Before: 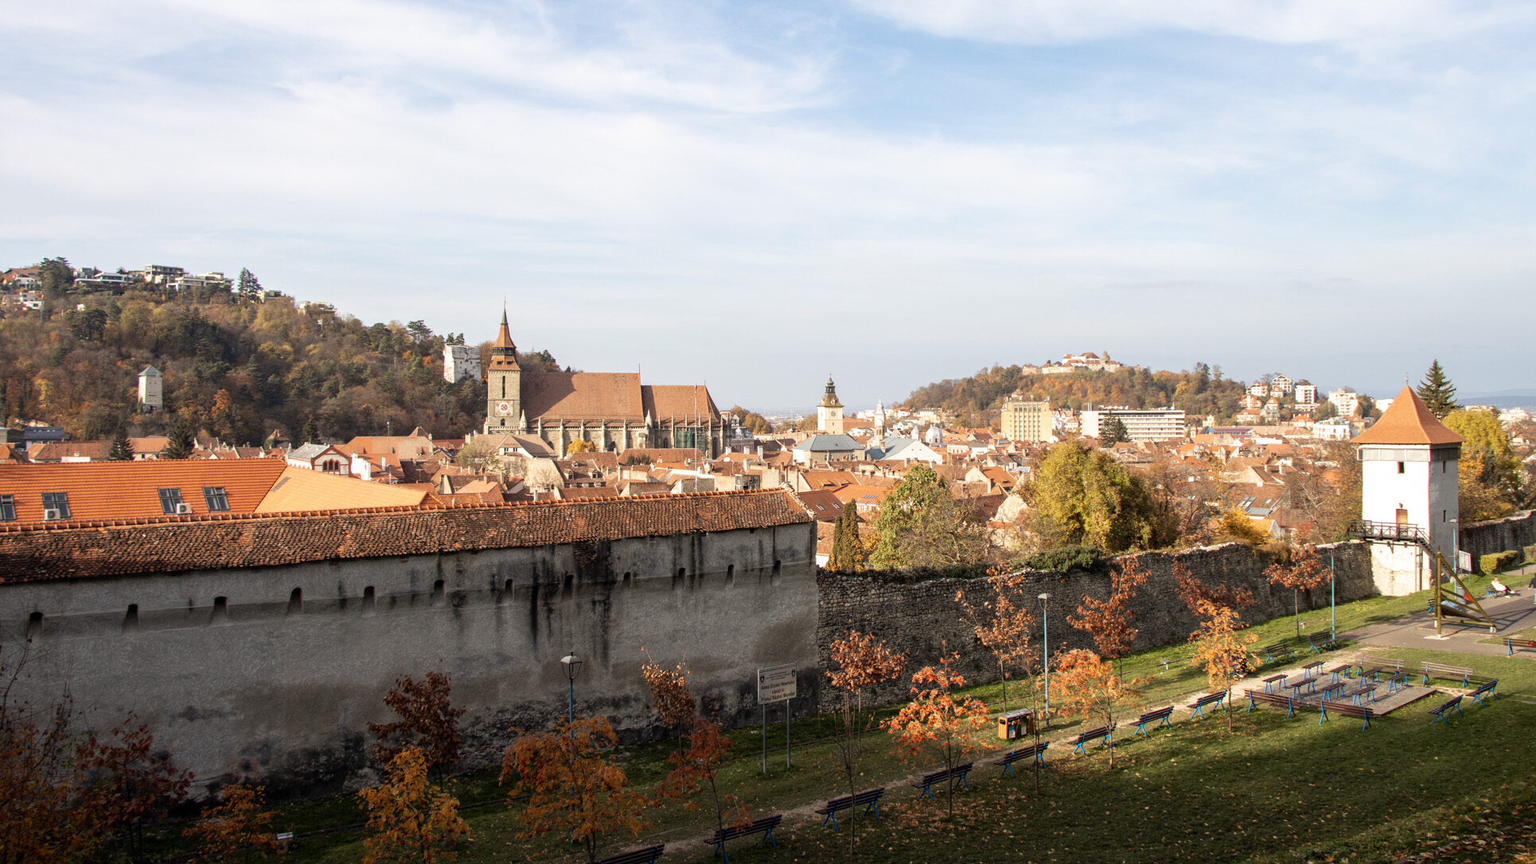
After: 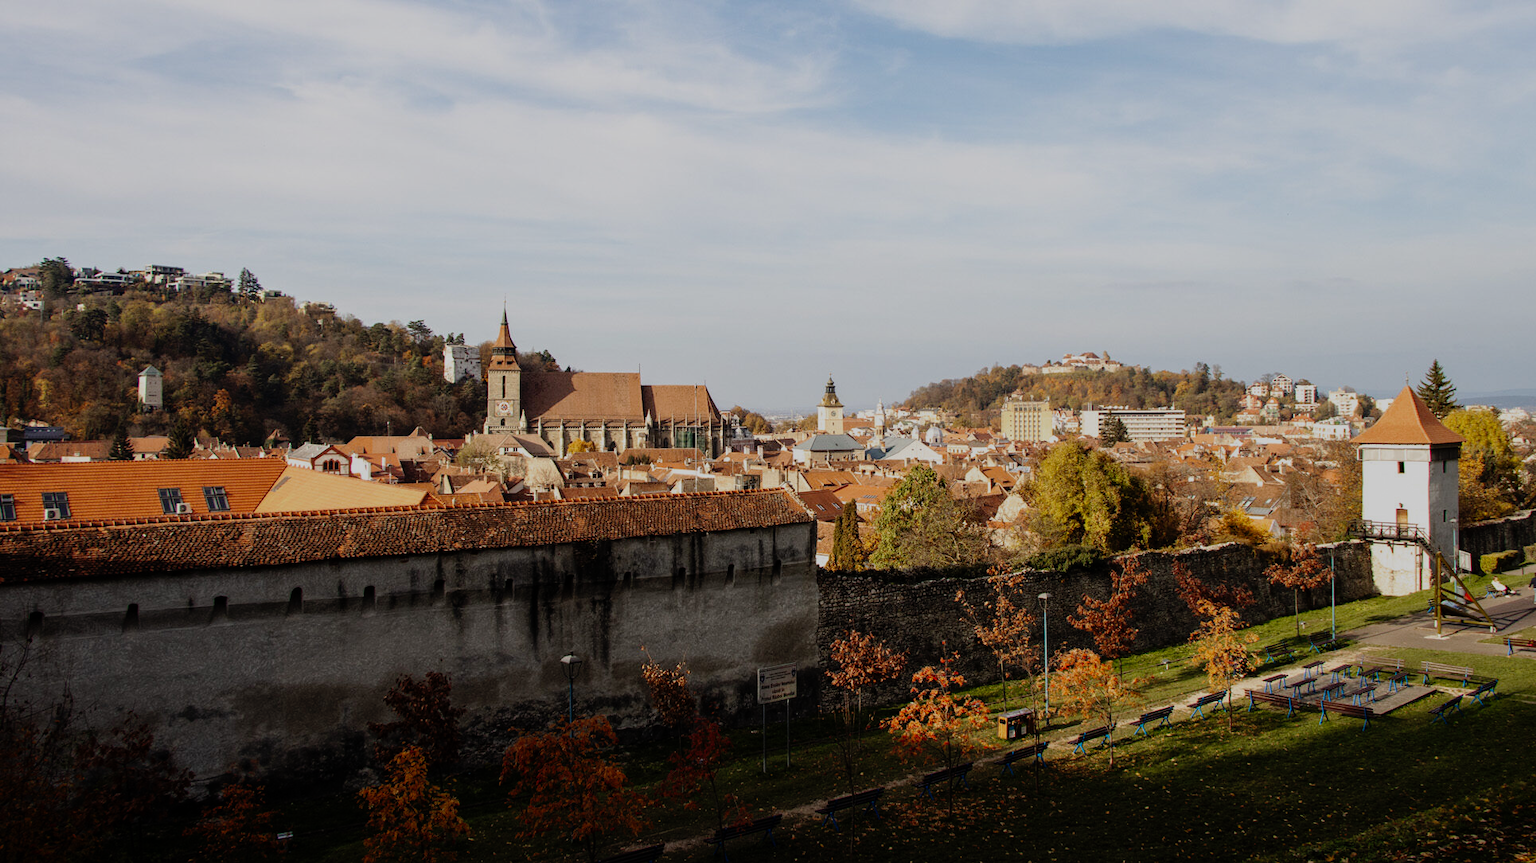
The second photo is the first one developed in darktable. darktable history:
base curve: curves: ch0 [(0, 0) (0.012, 0.01) (0.073, 0.168) (0.31, 0.711) (0.645, 0.957) (1, 1)], preserve colors none
exposure: exposure -2.002 EV, compensate highlight preservation false
